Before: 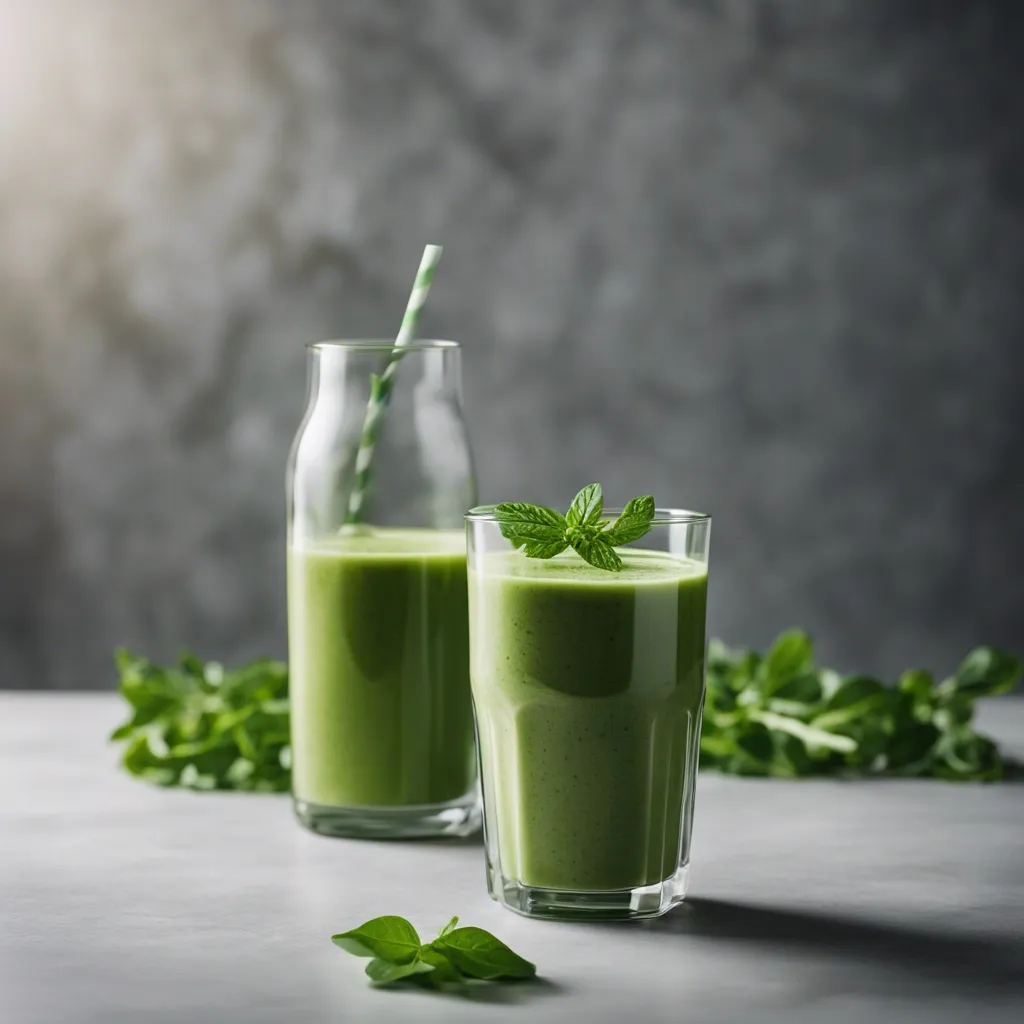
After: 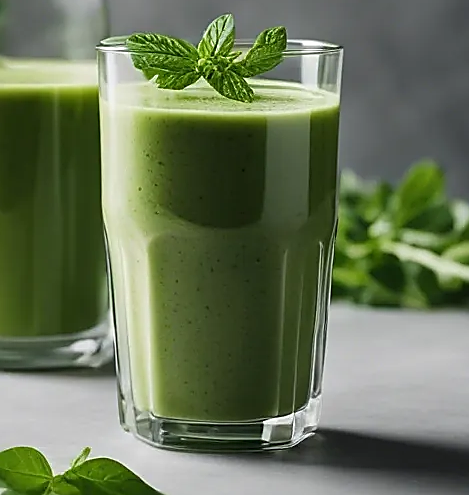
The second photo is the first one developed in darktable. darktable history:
crop: left 35.976%, top 45.819%, right 18.162%, bottom 5.807%
sharpen: radius 1.4, amount 1.25, threshold 0.7
